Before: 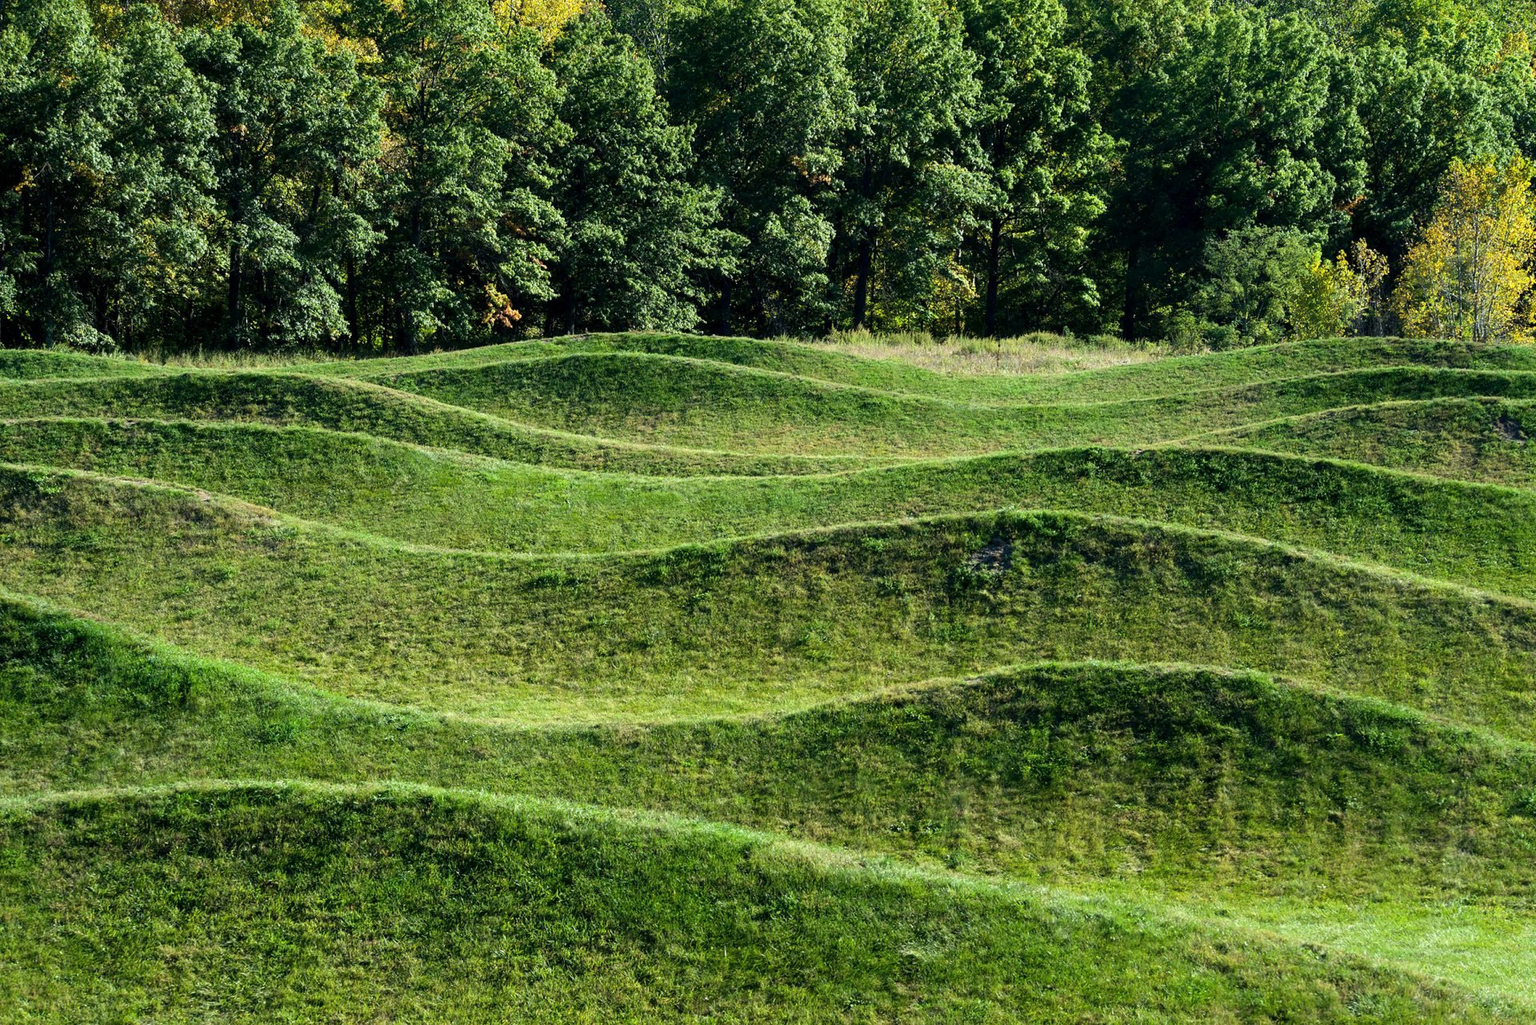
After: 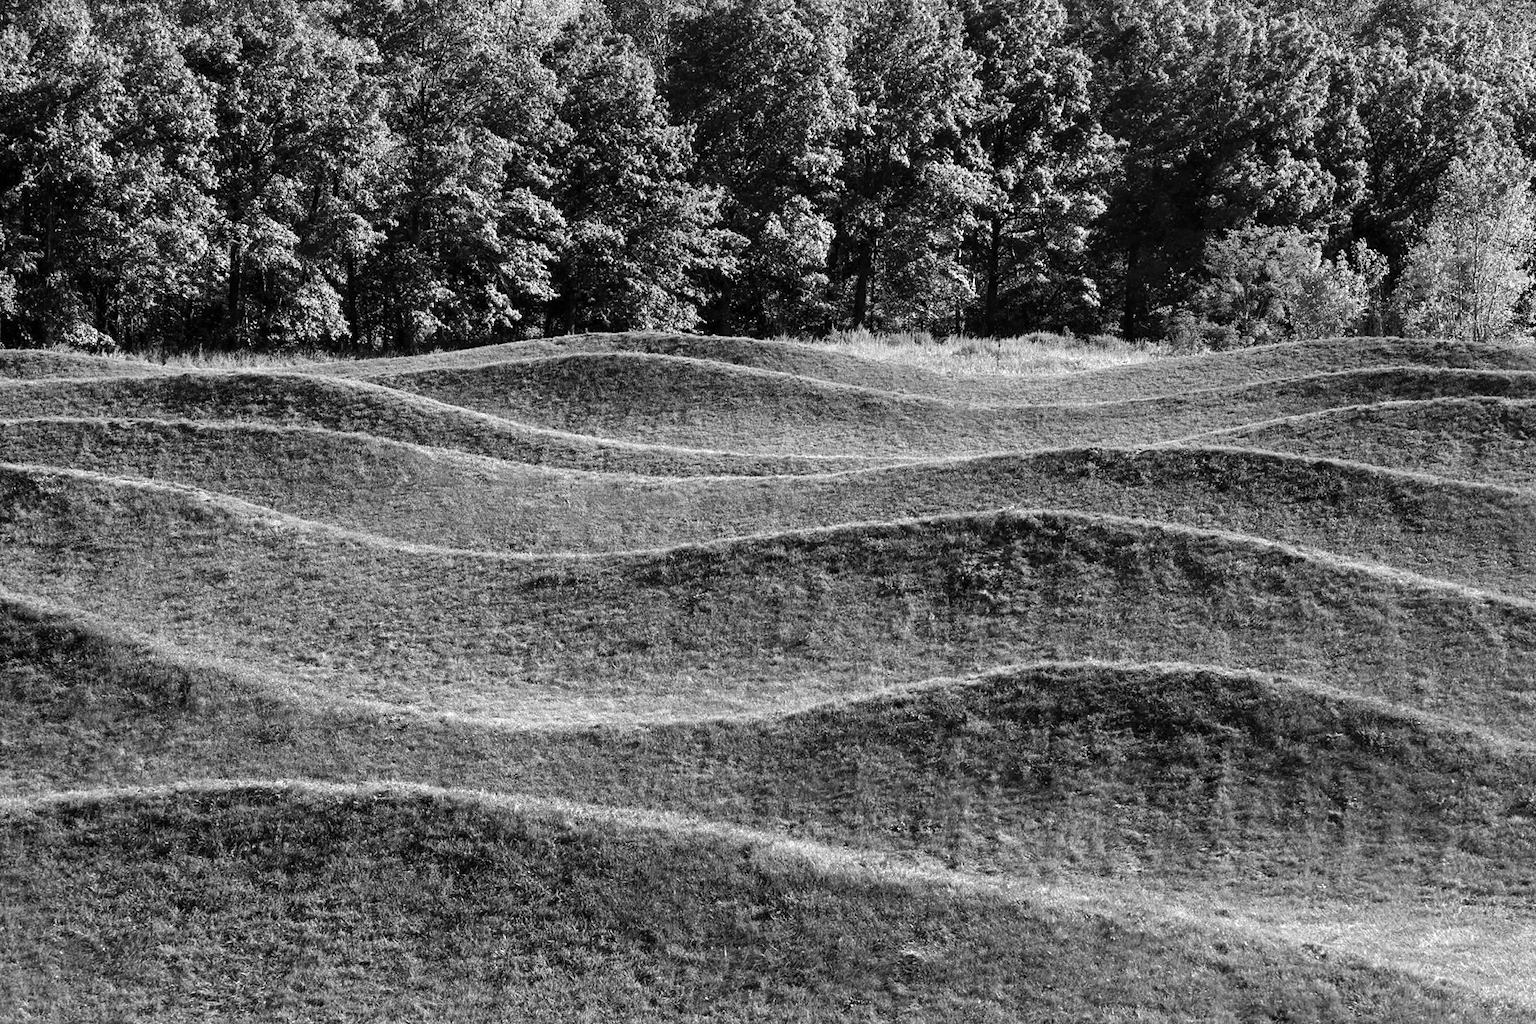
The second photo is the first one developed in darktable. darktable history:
color balance rgb: linear chroma grading › shadows 10.054%, linear chroma grading › highlights 10.227%, linear chroma grading › global chroma 14.738%, linear chroma grading › mid-tones 14.854%, perceptual saturation grading › global saturation 25.825%, perceptual brilliance grading › global brilliance 18.399%
shadows and highlights: soften with gaussian
color calibration: output gray [0.23, 0.37, 0.4, 0], illuminant same as pipeline (D50), adaptation XYZ, x 0.345, y 0.359, temperature 5003.78 K
